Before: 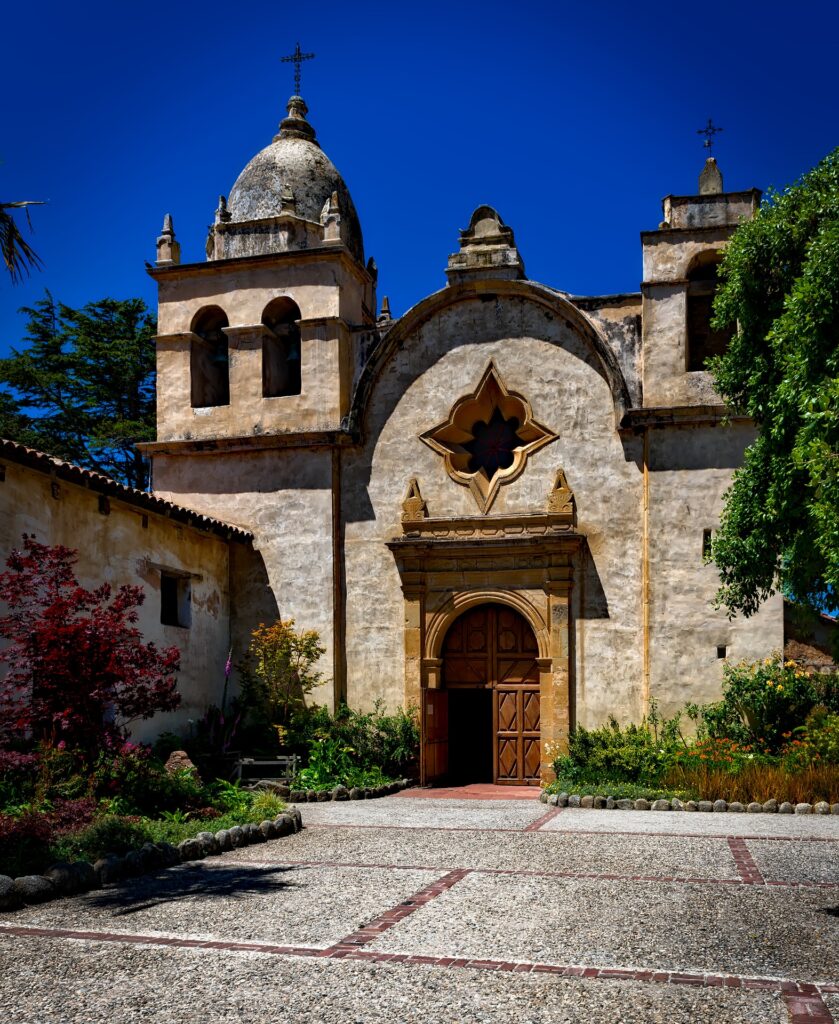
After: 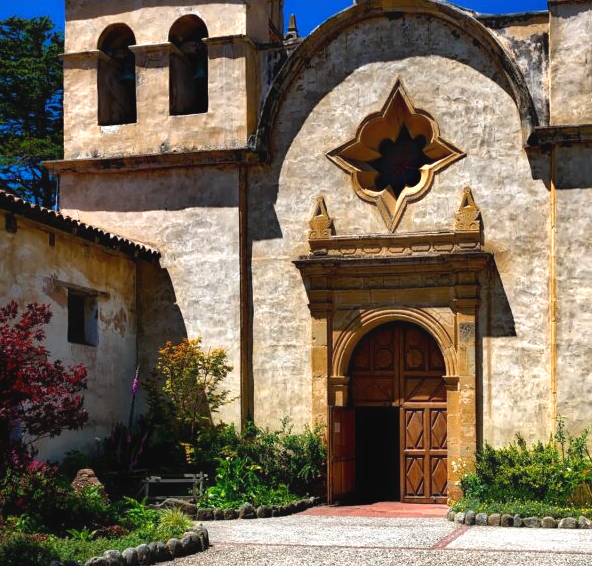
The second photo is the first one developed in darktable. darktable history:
crop: left 11.123%, top 27.61%, right 18.3%, bottom 17.034%
exposure: black level correction -0.002, exposure 0.54 EV, compensate highlight preservation false
contrast equalizer: y [[0.5, 0.488, 0.462, 0.461, 0.491, 0.5], [0.5 ×6], [0.5 ×6], [0 ×6], [0 ×6]]
